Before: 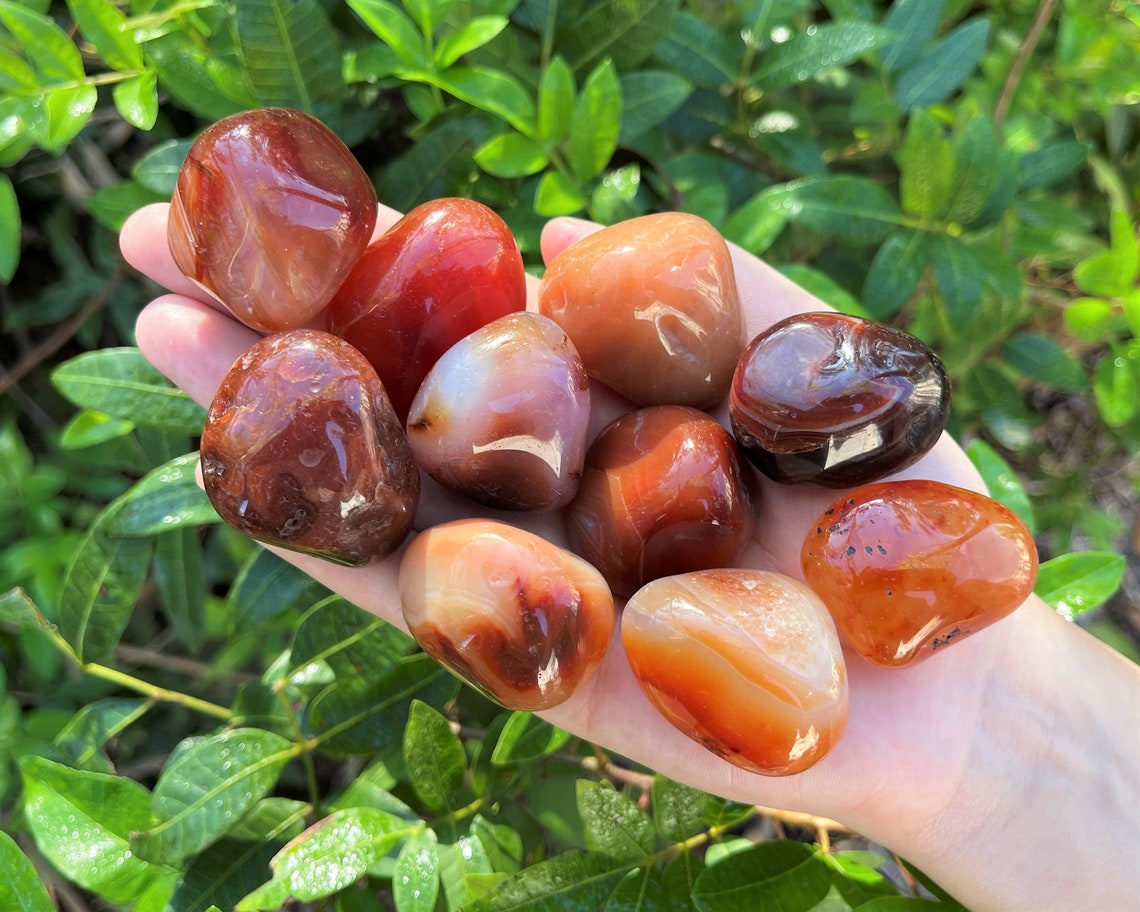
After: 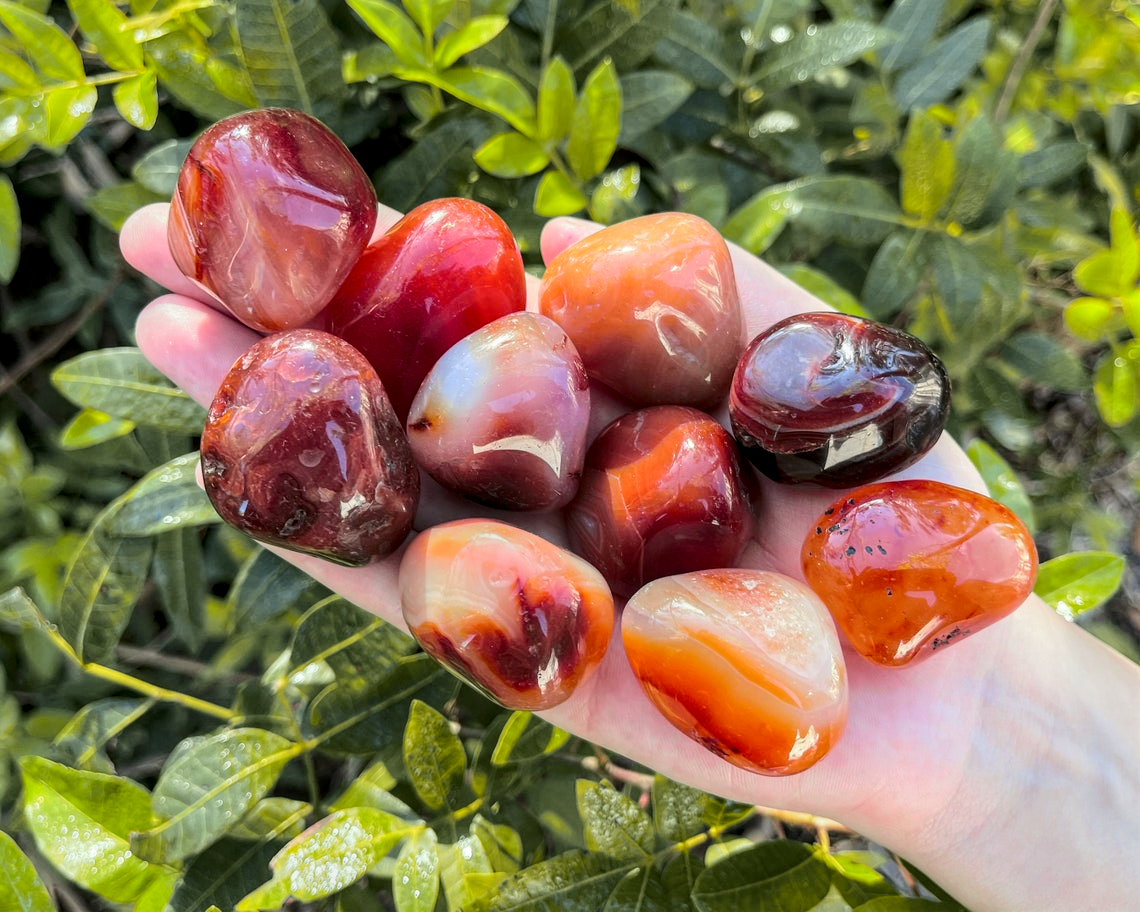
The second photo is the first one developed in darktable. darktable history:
tone curve: curves: ch0 [(0, 0) (0.23, 0.205) (0.486, 0.52) (0.822, 0.825) (0.994, 0.955)]; ch1 [(0, 0) (0.226, 0.261) (0.379, 0.442) (0.469, 0.472) (0.495, 0.495) (0.514, 0.504) (0.561, 0.568) (0.59, 0.612) (1, 1)]; ch2 [(0, 0) (0.269, 0.299) (0.459, 0.441) (0.498, 0.499) (0.523, 0.52) (0.586, 0.569) (0.635, 0.617) (0.659, 0.681) (0.718, 0.764) (1, 1)], color space Lab, independent channels, preserve colors none
local contrast: highlights 25%, detail 130%
